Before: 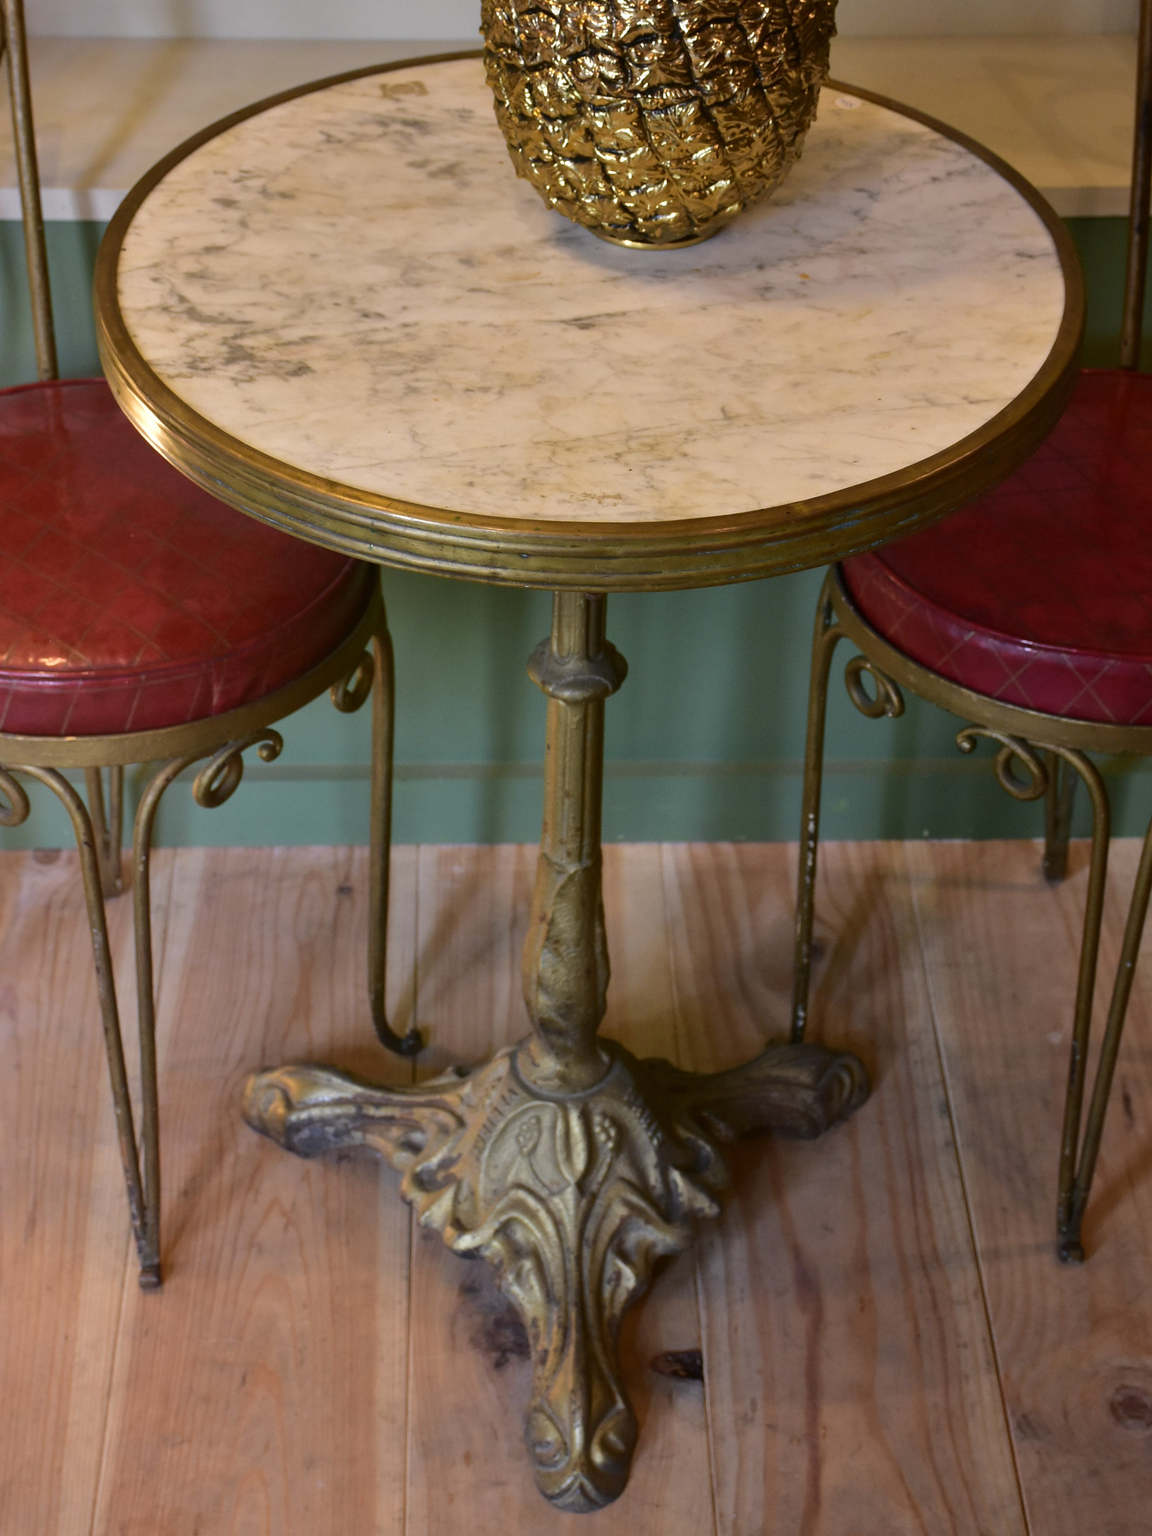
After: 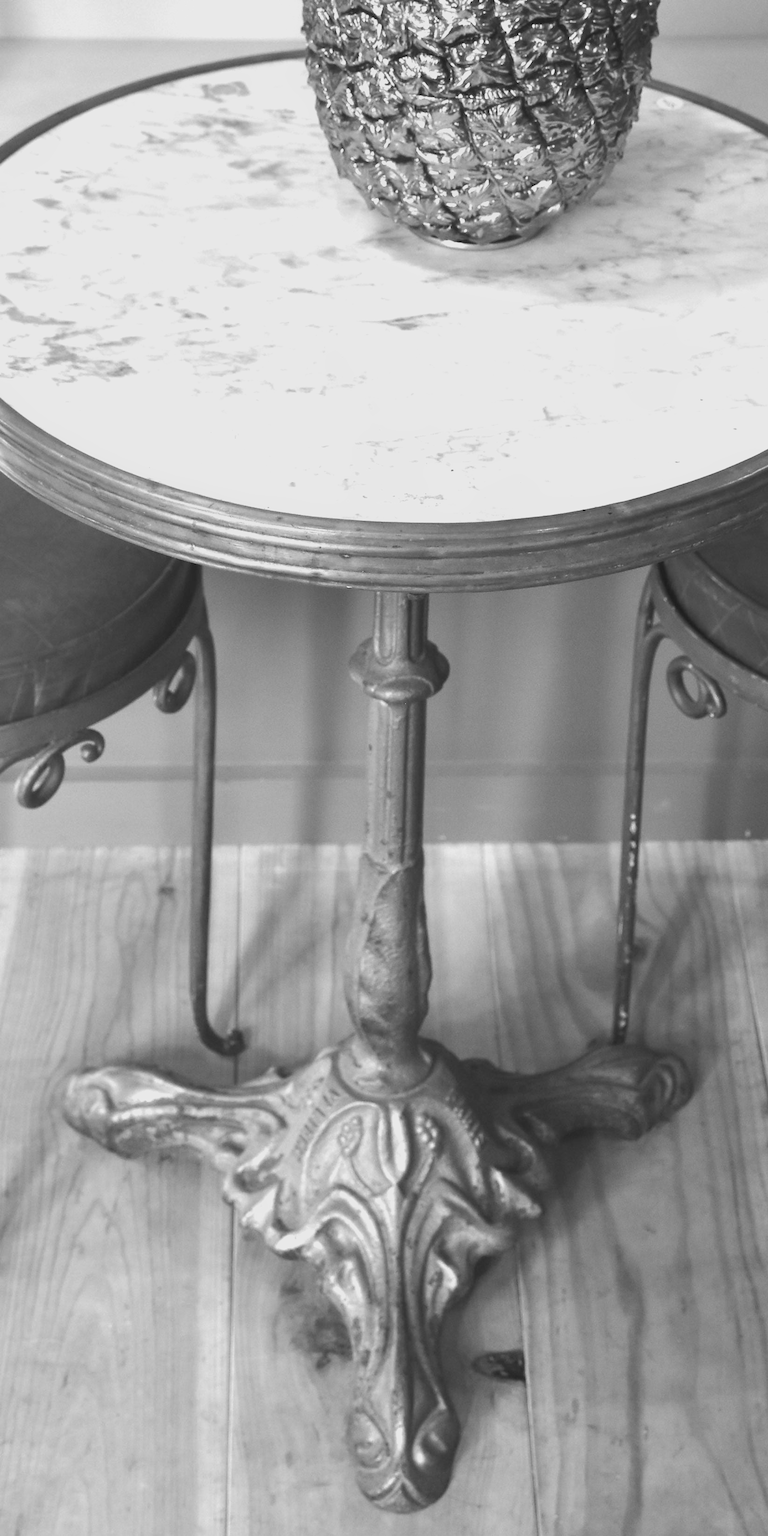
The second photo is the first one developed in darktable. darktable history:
exposure: black level correction 0, exposure 1.45 EV, compensate exposure bias true, compensate highlight preservation false
monochrome: on, module defaults
crop and rotate: left 15.546%, right 17.787%
lowpass: radius 0.1, contrast 0.85, saturation 1.1, unbound 0
